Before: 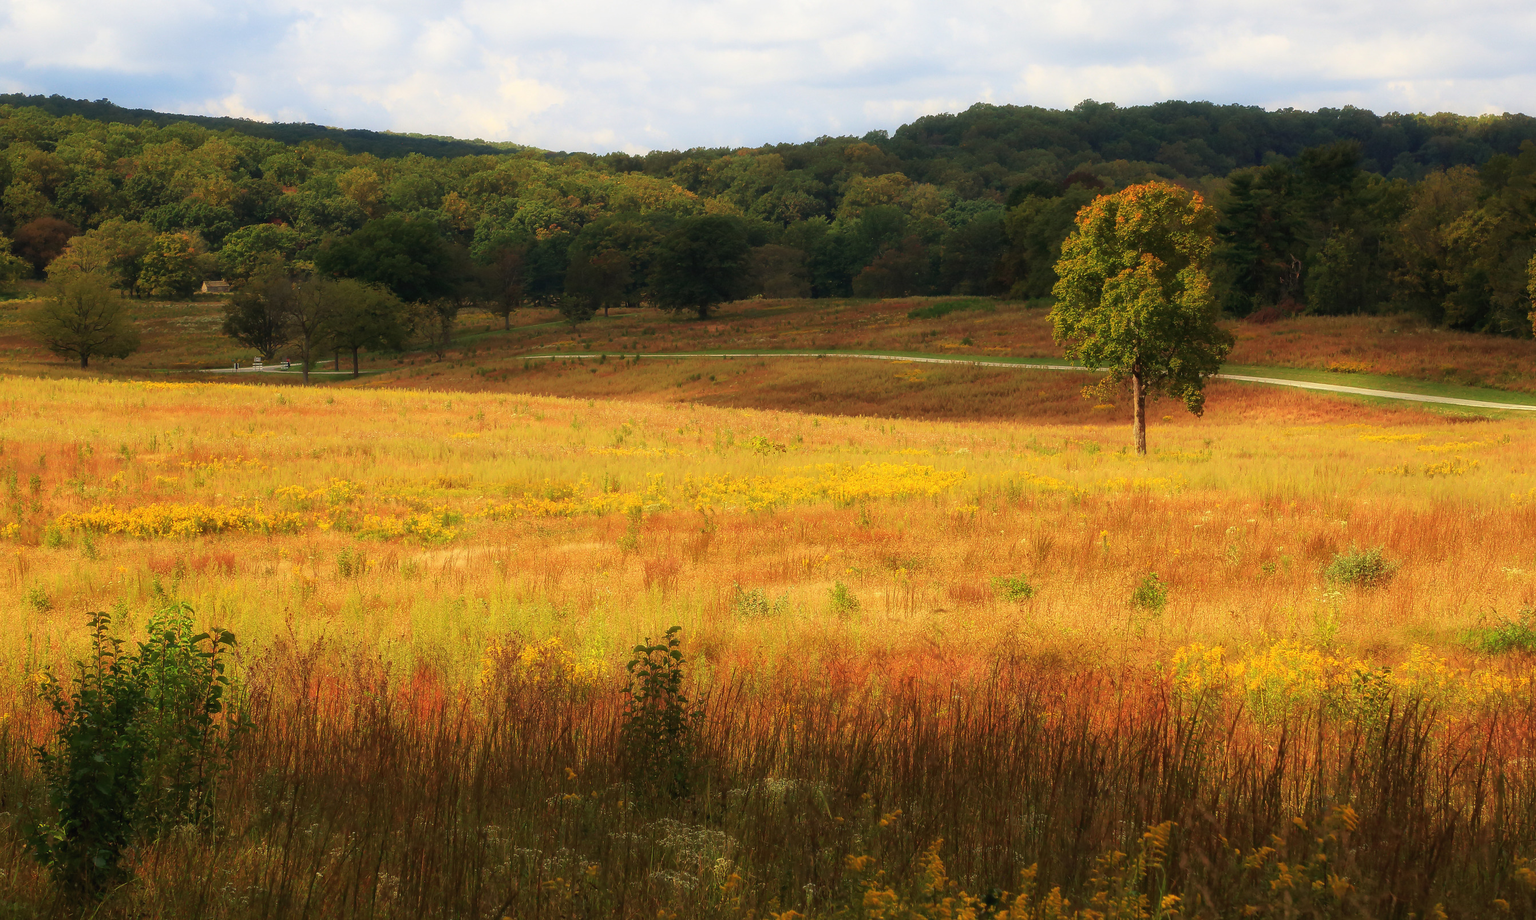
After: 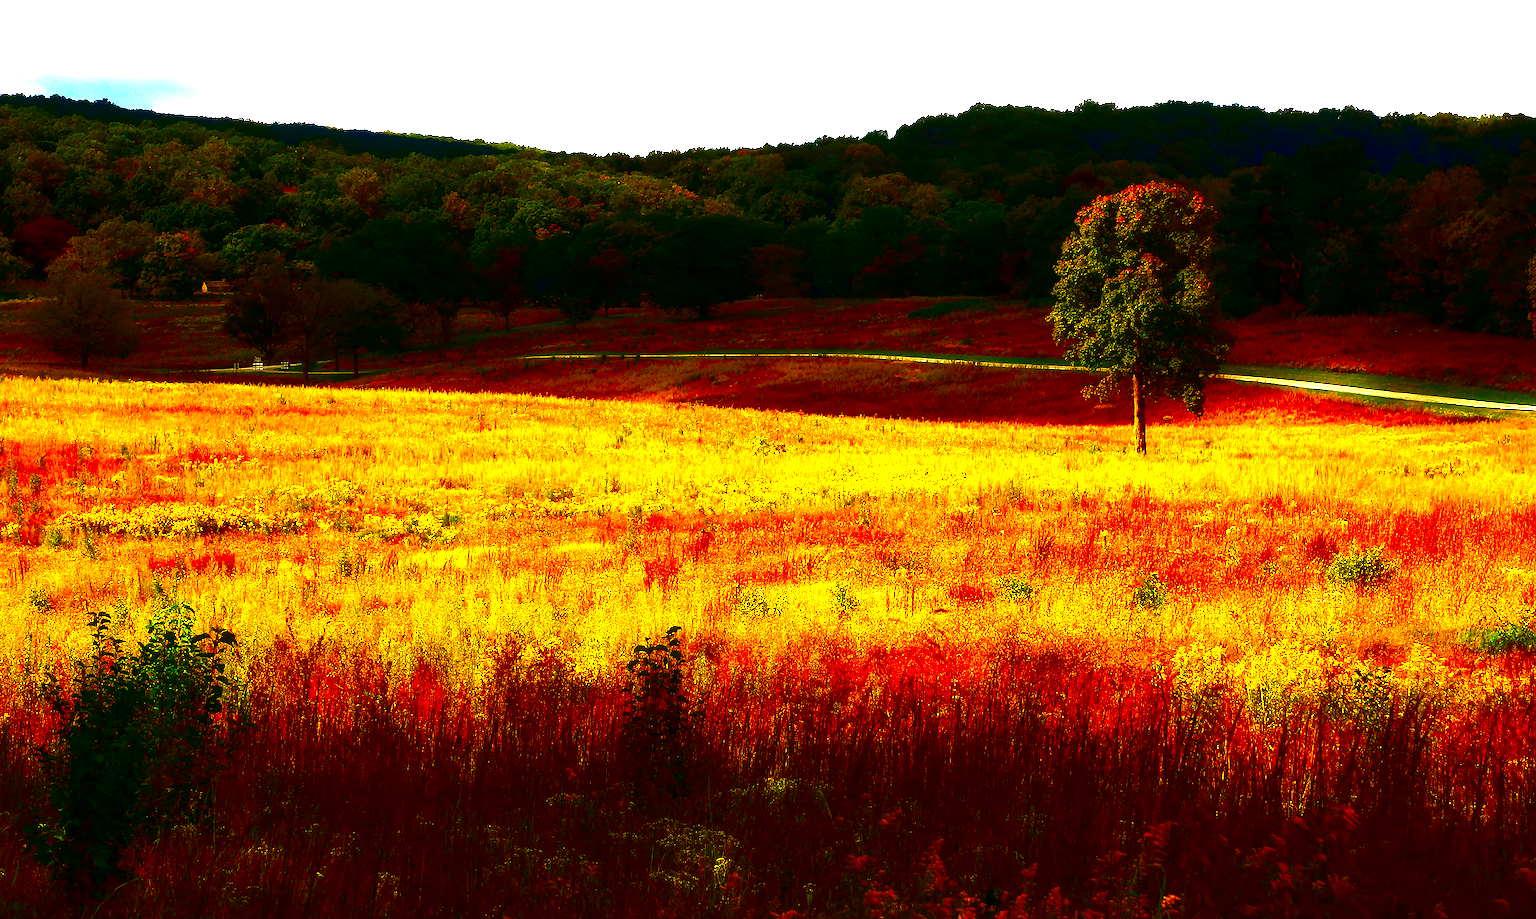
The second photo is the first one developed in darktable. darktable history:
contrast brightness saturation: brightness -0.99, saturation 0.995
exposure: black level correction 0, exposure 1.099 EV, compensate highlight preservation false
